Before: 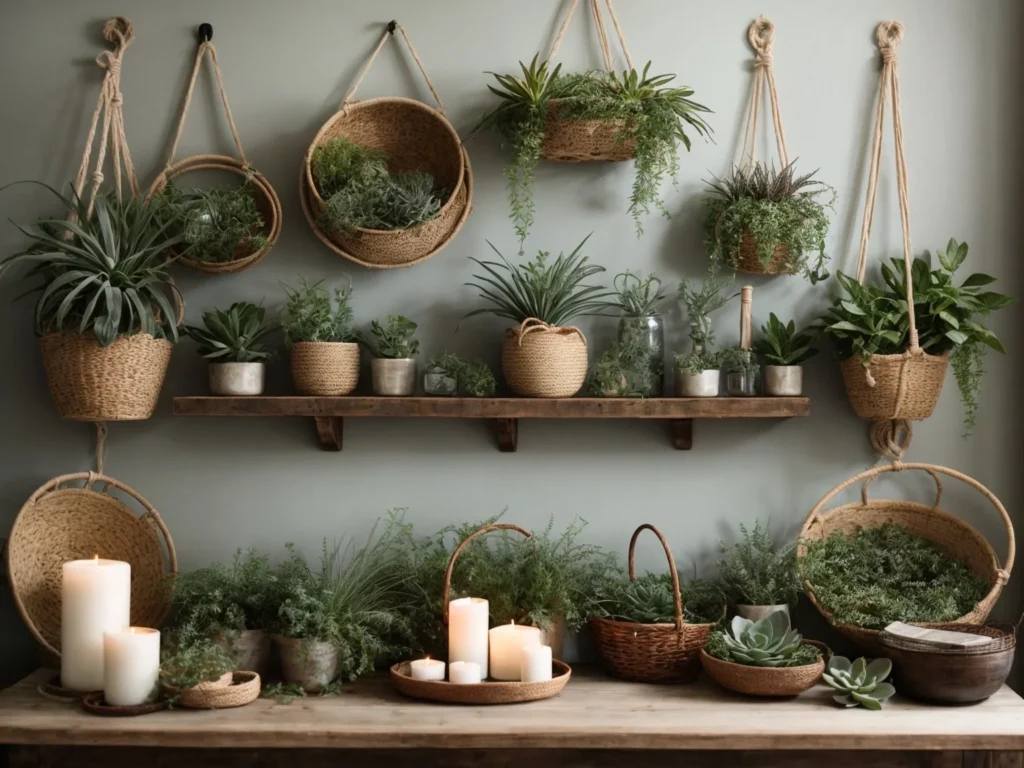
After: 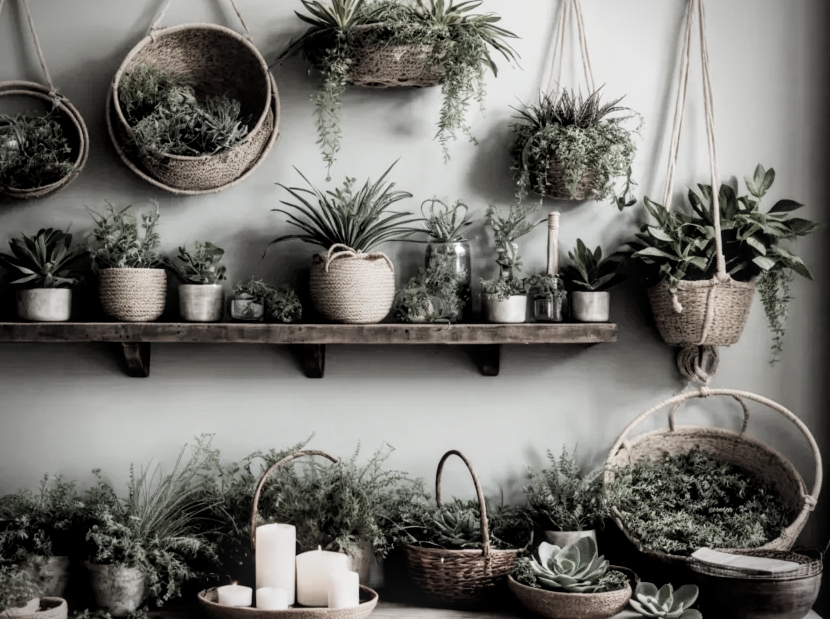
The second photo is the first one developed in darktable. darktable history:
local contrast: highlights 56%, shadows 53%, detail 130%, midtone range 0.446
exposure: black level correction 0, exposure 0.699 EV, compensate highlight preservation false
color zones: curves: ch0 [(0, 0.613) (0.01, 0.613) (0.245, 0.448) (0.498, 0.529) (0.642, 0.665) (0.879, 0.777) (0.99, 0.613)]; ch1 [(0, 0.272) (0.219, 0.127) (0.724, 0.346)]
crop: left 18.91%, top 9.709%, bottom 9.578%
filmic rgb: black relative exposure -5.09 EV, white relative exposure 3.97 EV, hardness 2.88, contrast 1.397, highlights saturation mix -31.07%, iterations of high-quality reconstruction 10
color correction: highlights b* 0.041, saturation 1.1
vignetting: brightness -0.605, saturation -0.003
